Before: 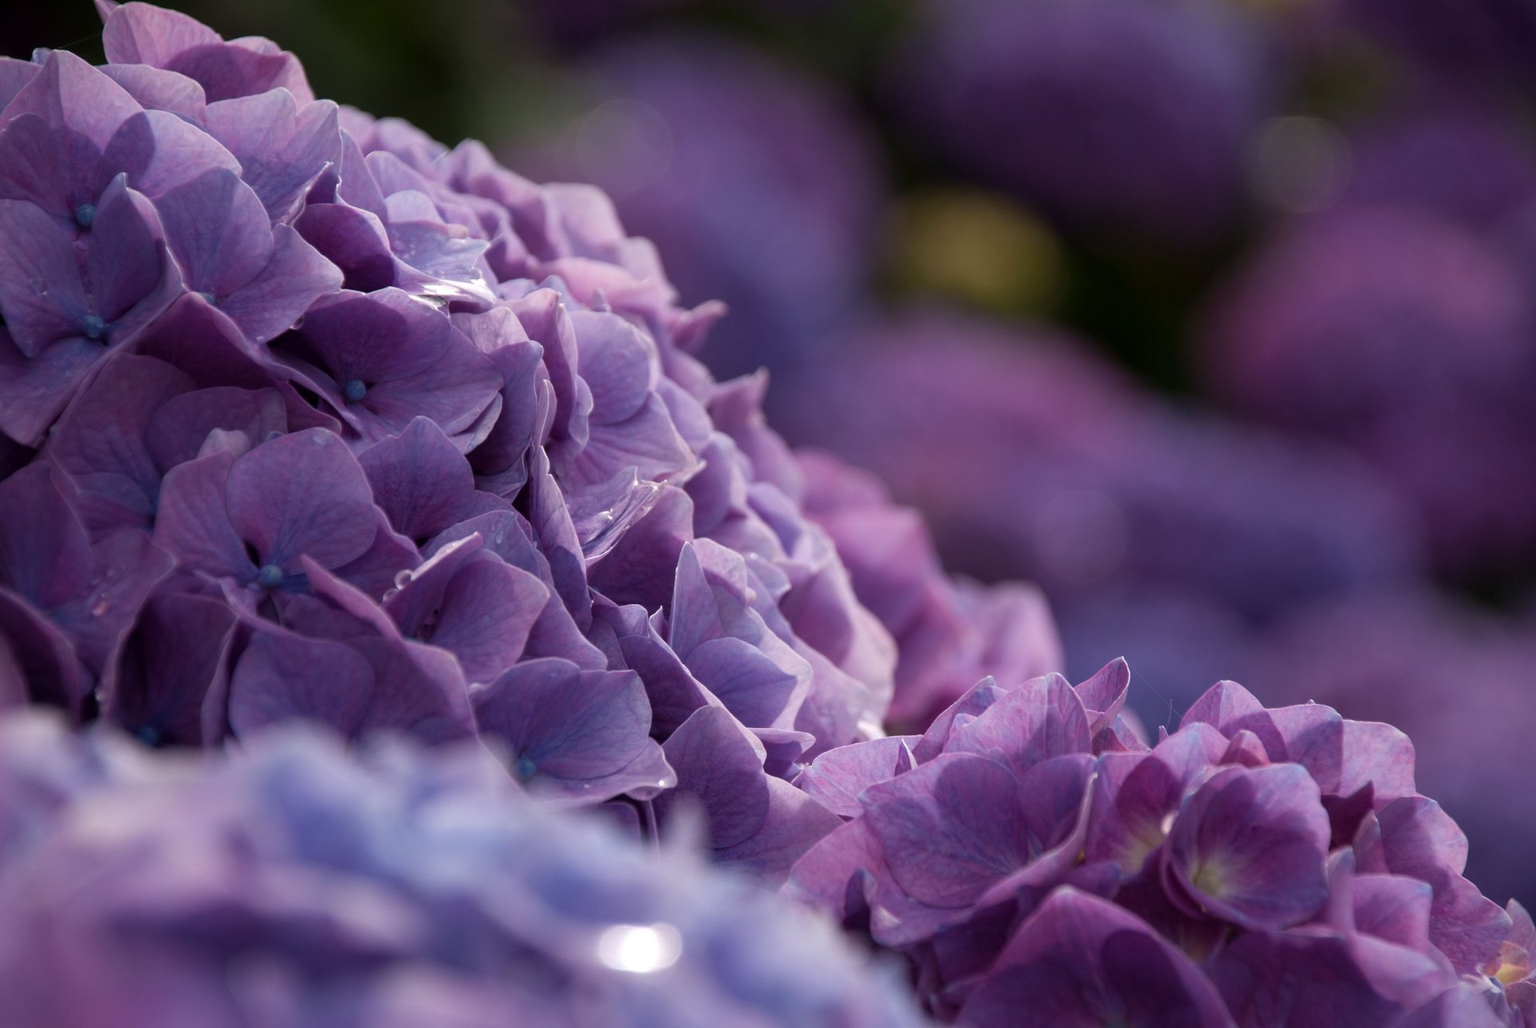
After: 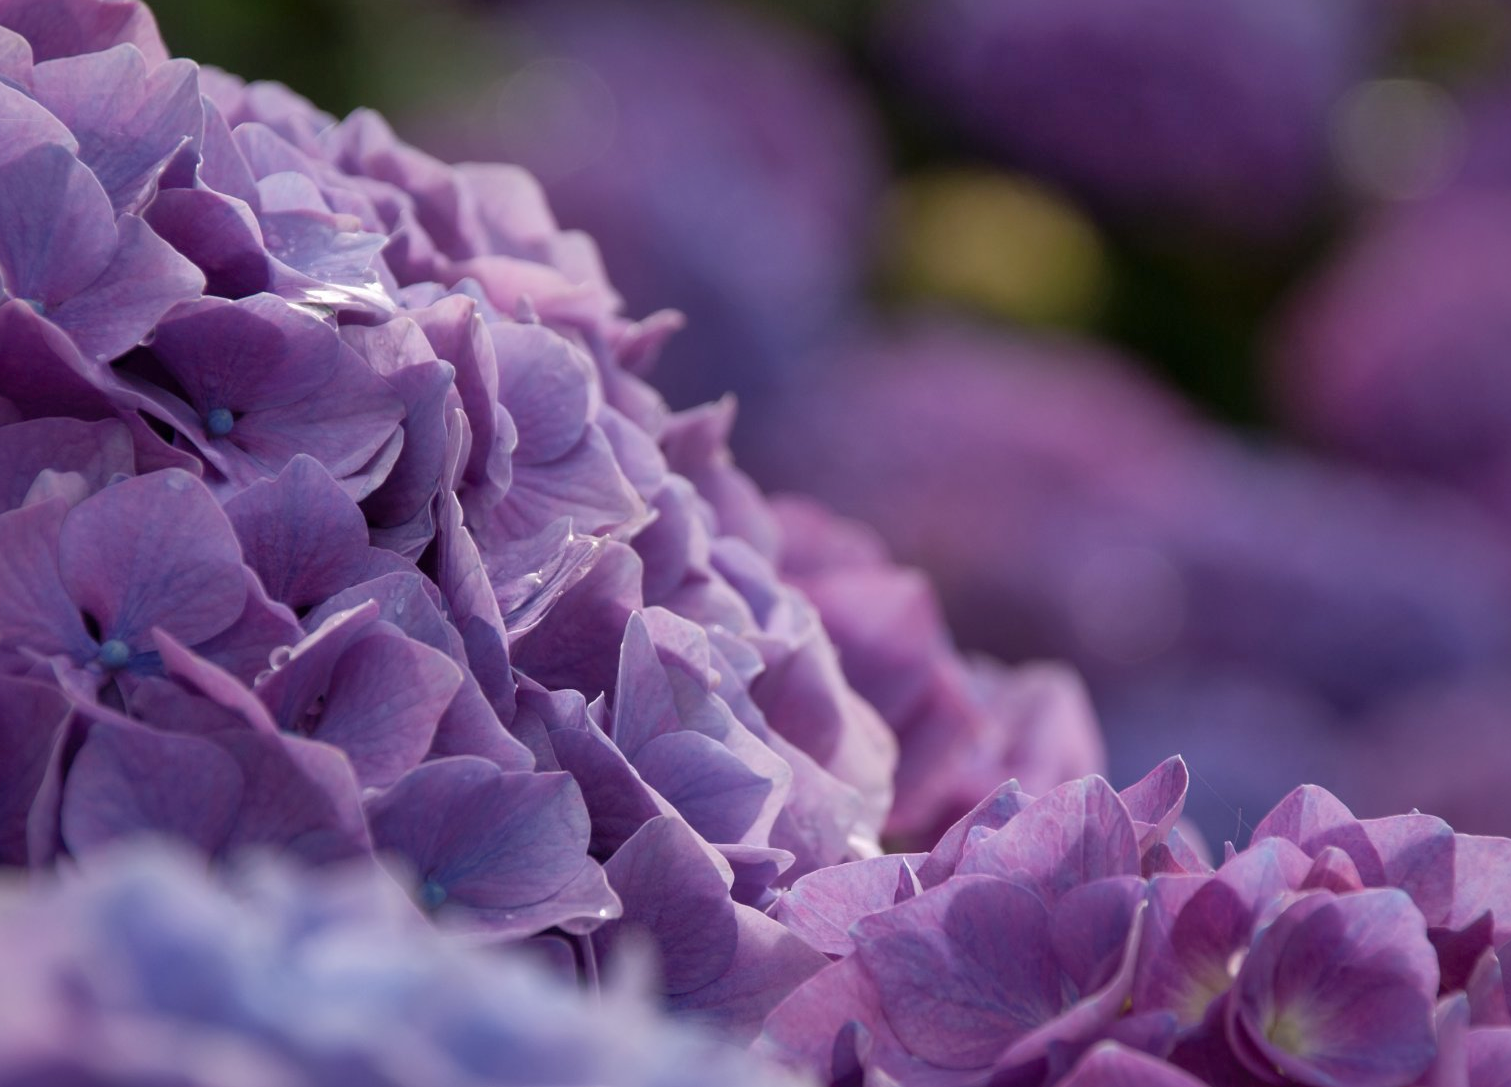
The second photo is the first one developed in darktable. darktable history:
shadows and highlights: on, module defaults
crop: left 11.687%, top 5.168%, right 9.596%, bottom 10.193%
